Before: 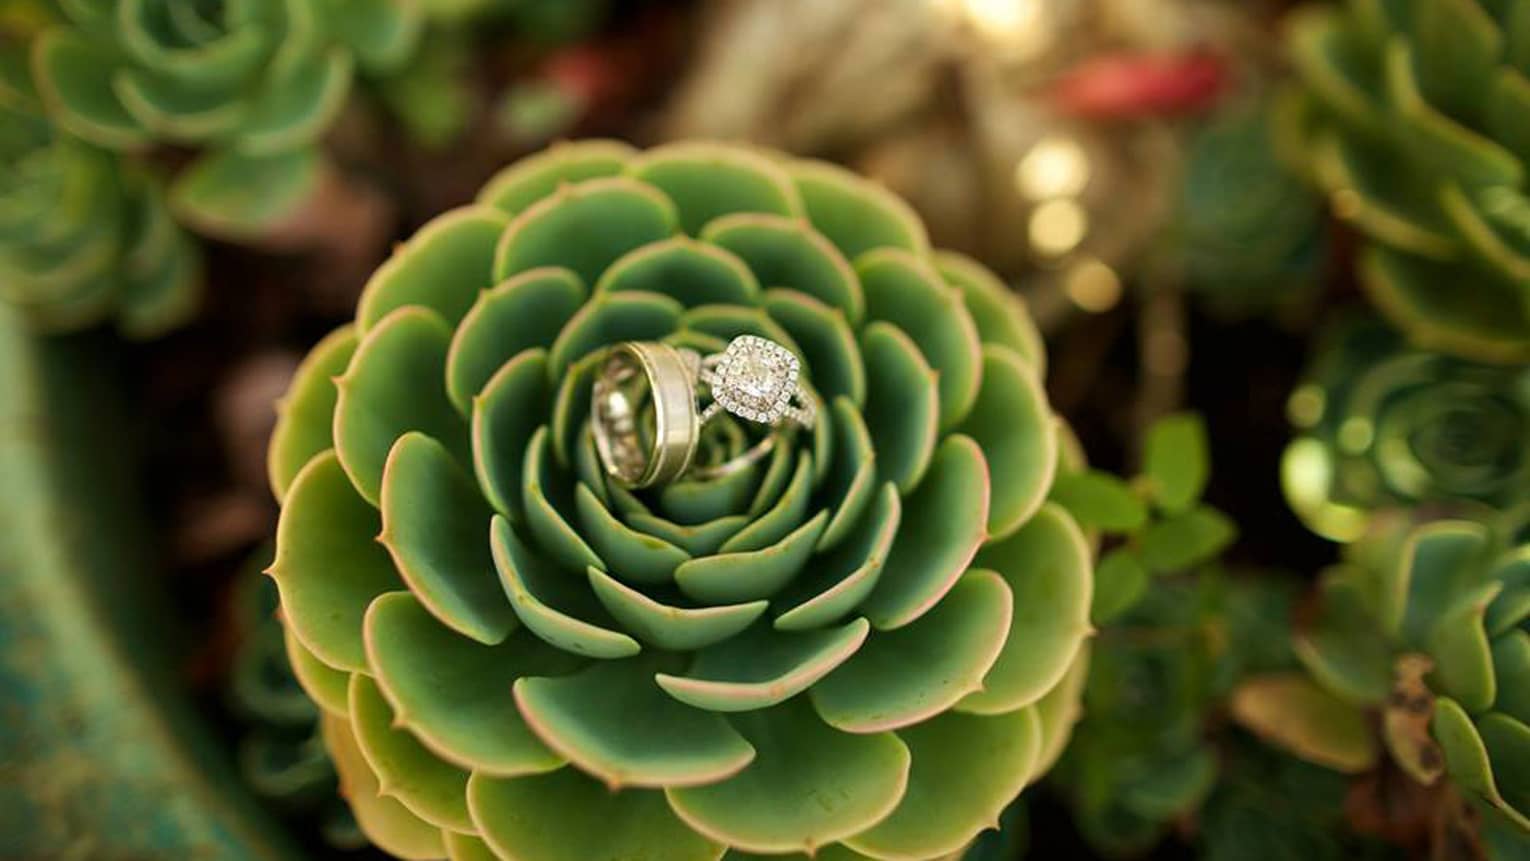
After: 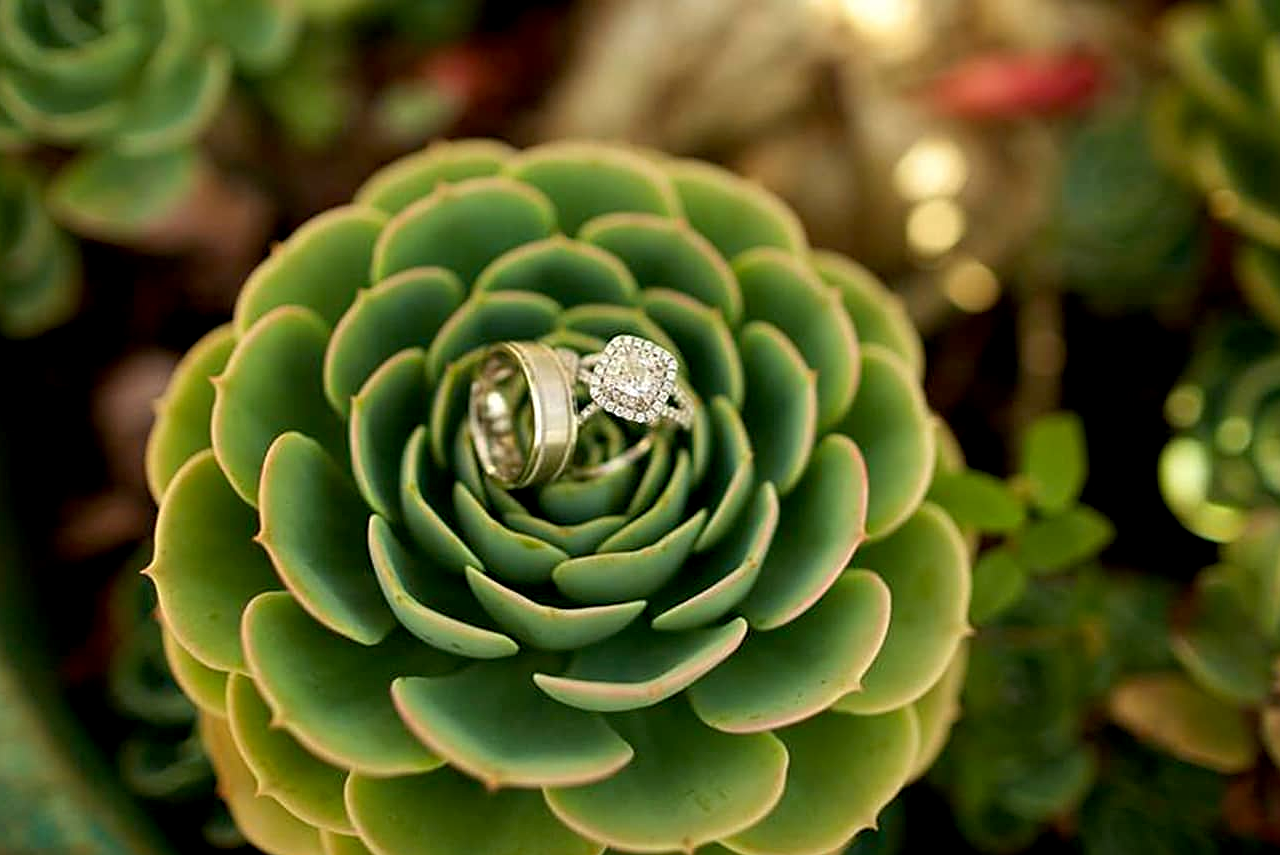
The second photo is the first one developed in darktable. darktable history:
exposure: black level correction 0.005, exposure 0.014 EV, compensate highlight preservation false
crop: left 8.026%, right 7.374%
sharpen: on, module defaults
